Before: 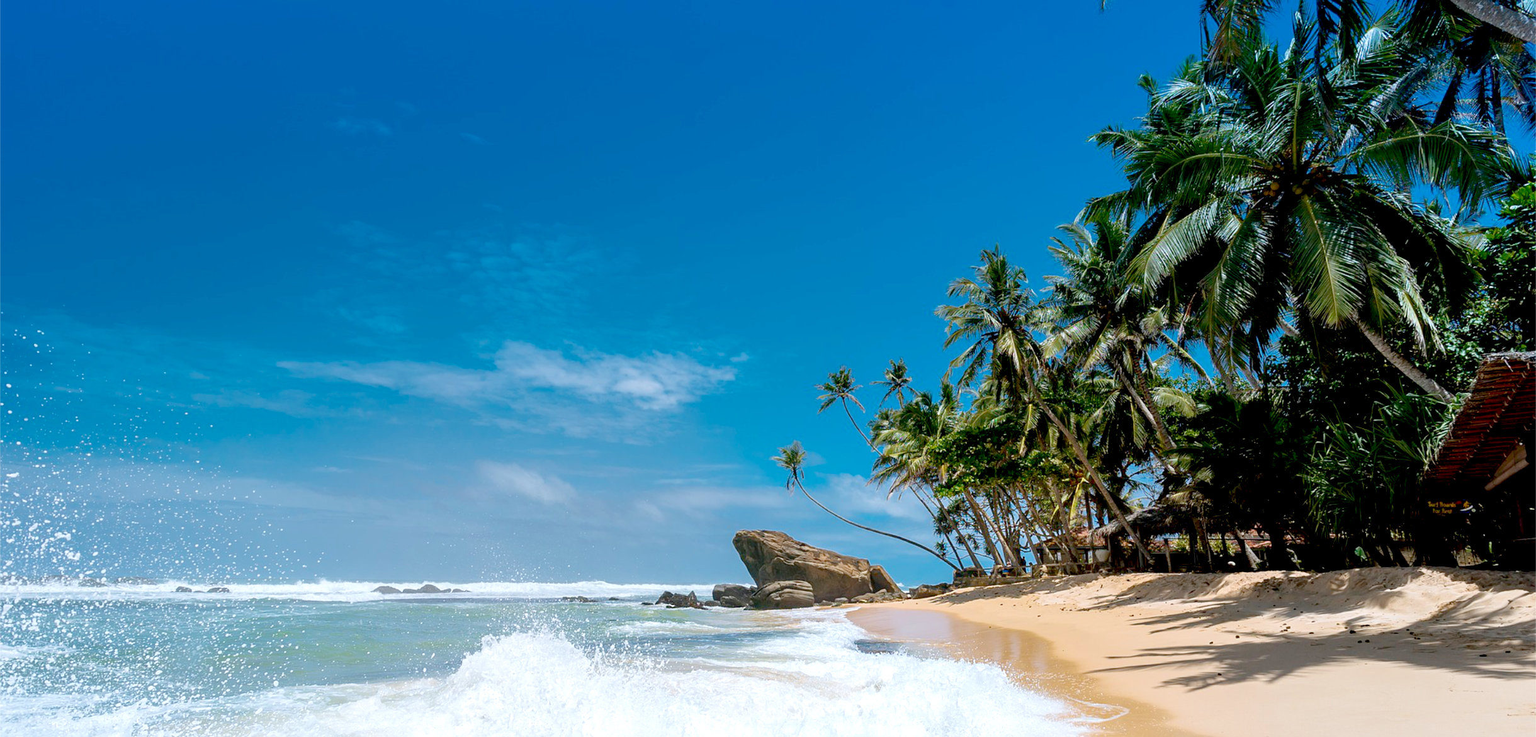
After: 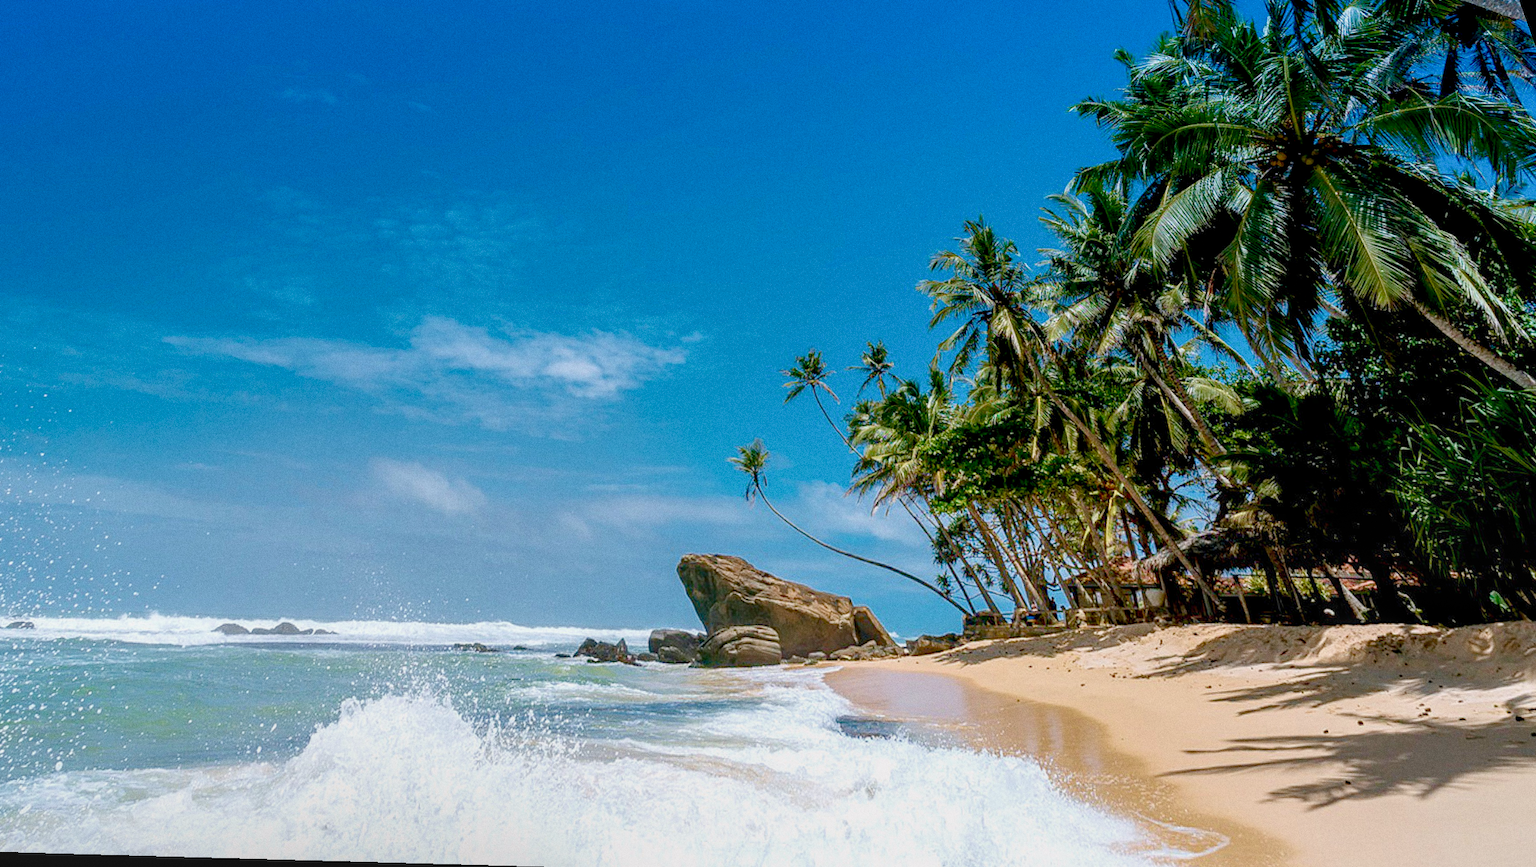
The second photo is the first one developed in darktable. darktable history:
rotate and perspective: rotation 0.72°, lens shift (vertical) -0.352, lens shift (horizontal) -0.051, crop left 0.152, crop right 0.859, crop top 0.019, crop bottom 0.964
local contrast: on, module defaults
velvia: on, module defaults
color balance rgb: shadows lift › chroma 1%, shadows lift › hue 113°, highlights gain › chroma 0.2%, highlights gain › hue 333°, perceptual saturation grading › global saturation 20%, perceptual saturation grading › highlights -50%, perceptual saturation grading › shadows 25%, contrast -10%
grain: coarseness 7.08 ISO, strength 21.67%, mid-tones bias 59.58%
